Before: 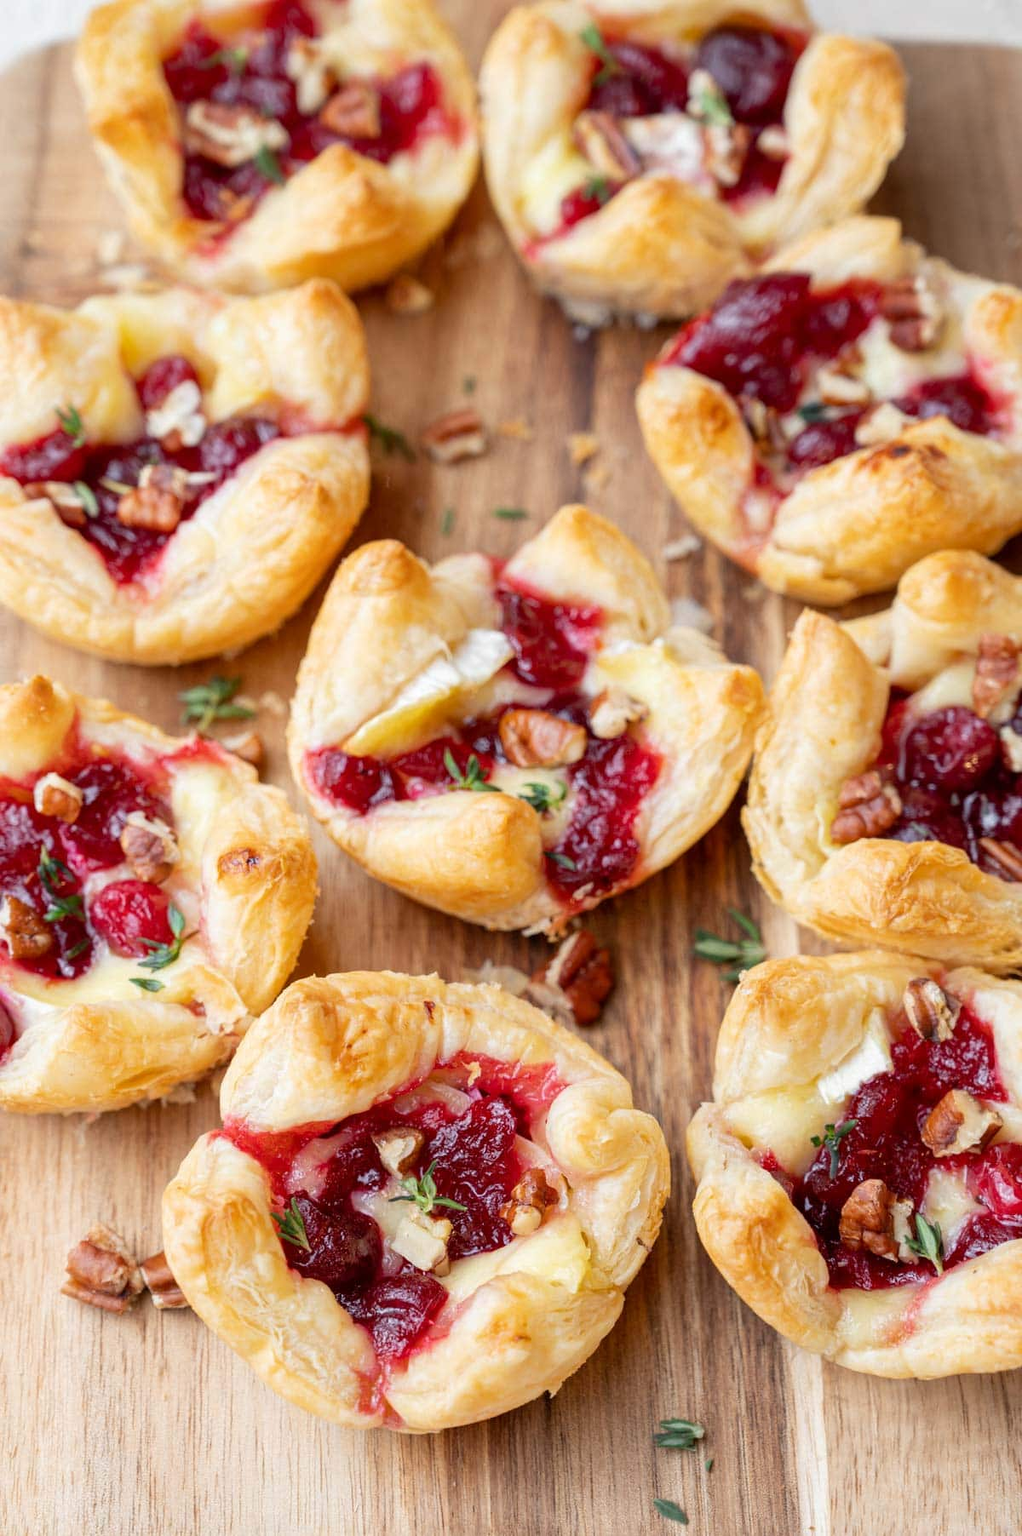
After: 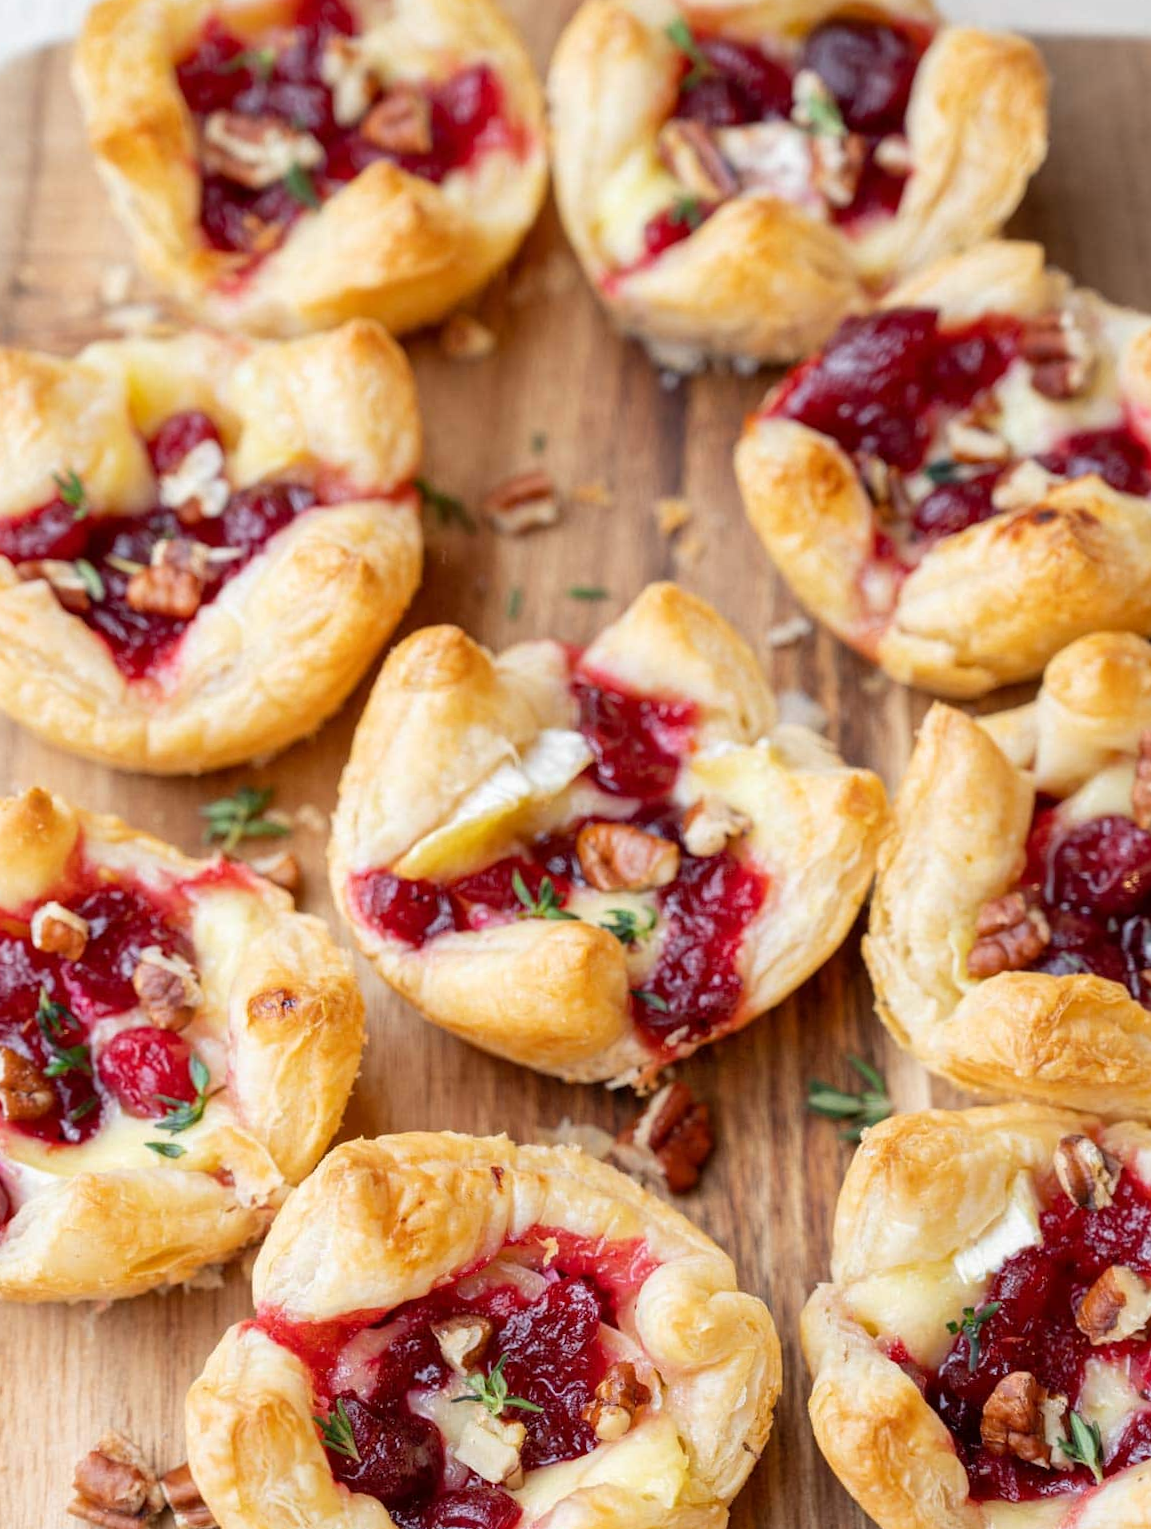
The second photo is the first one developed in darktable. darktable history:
crop and rotate: angle 0.444°, left 0.238%, right 2.726%, bottom 14.245%
